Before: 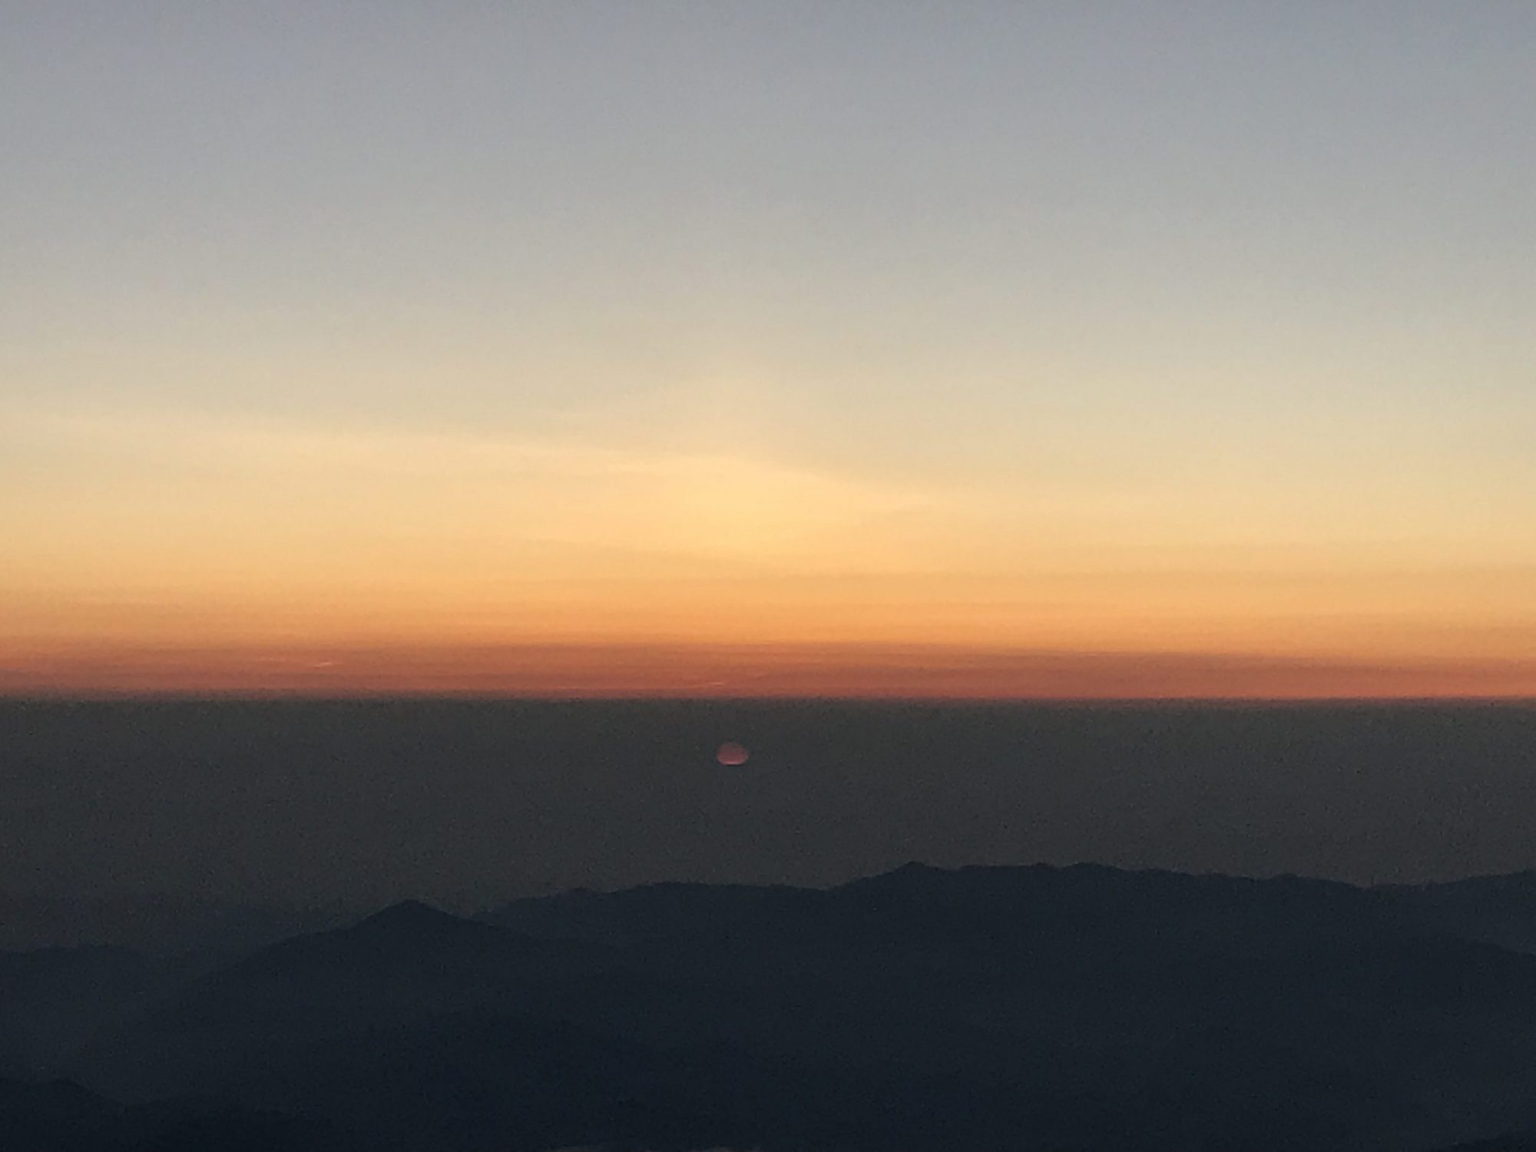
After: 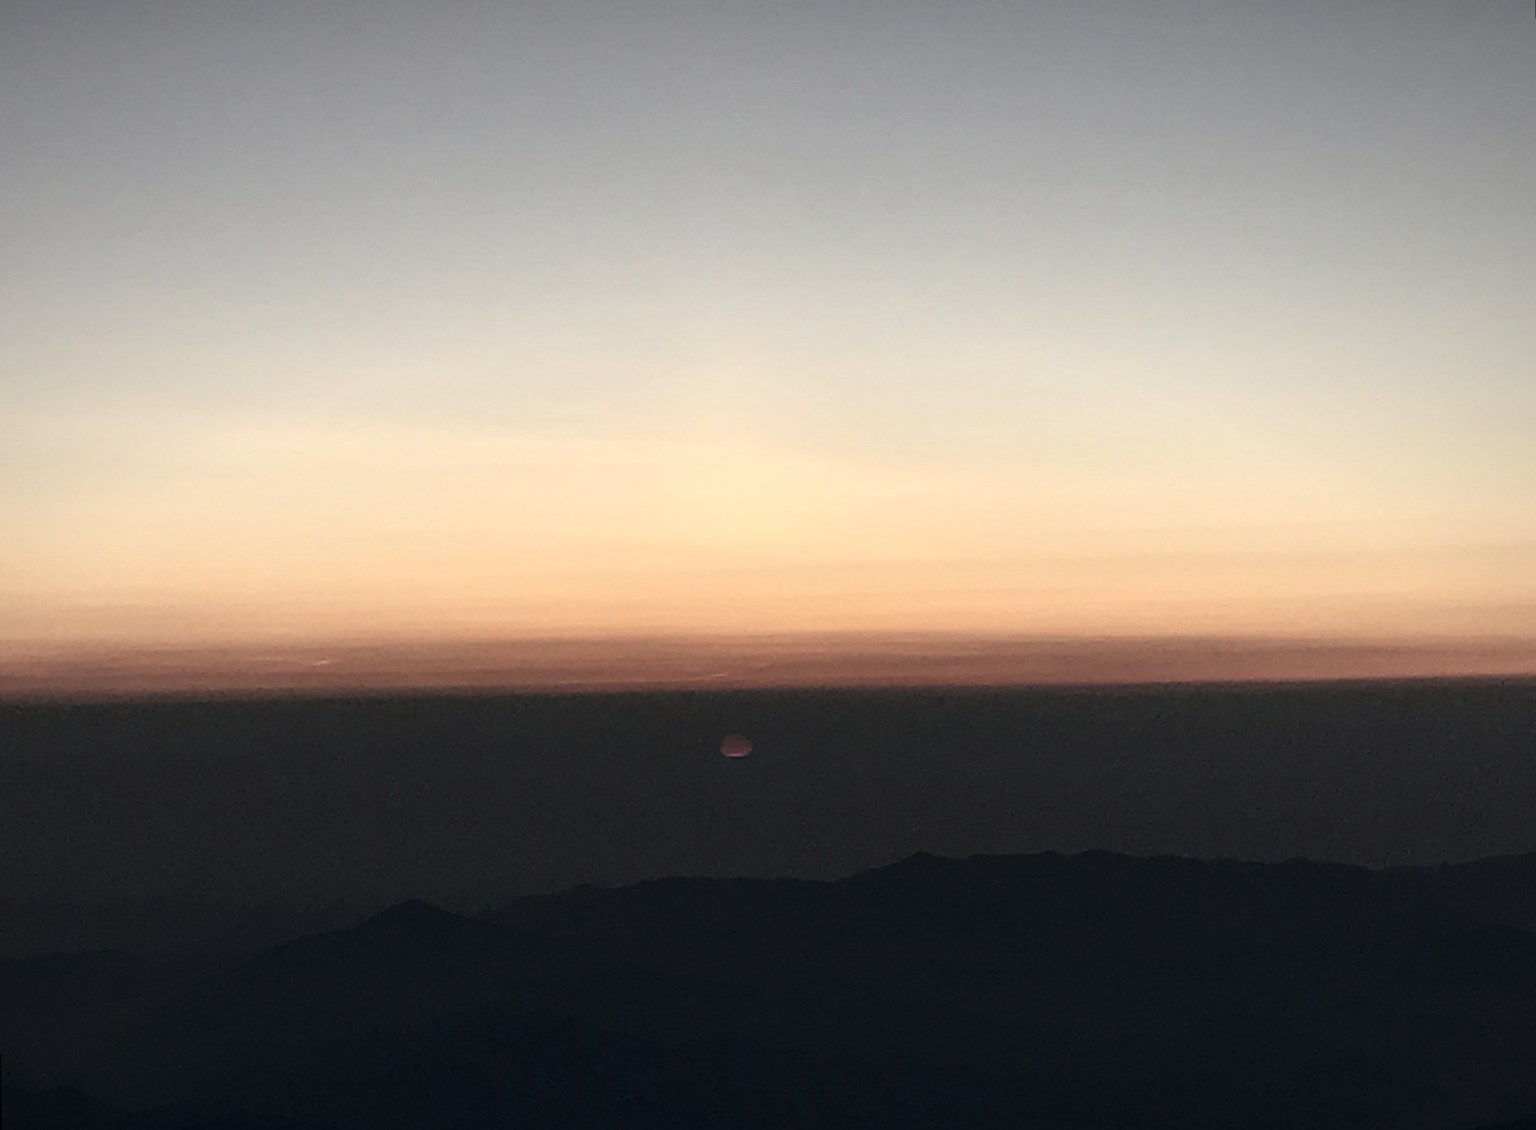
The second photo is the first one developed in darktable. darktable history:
rotate and perspective: rotation -1°, crop left 0.011, crop right 0.989, crop top 0.025, crop bottom 0.975
vignetting: fall-off start 97.52%, fall-off radius 100%, brightness -0.574, saturation 0, center (-0.027, 0.404), width/height ratio 1.368, unbound false
contrast brightness saturation: contrast 0.25, saturation -0.31
